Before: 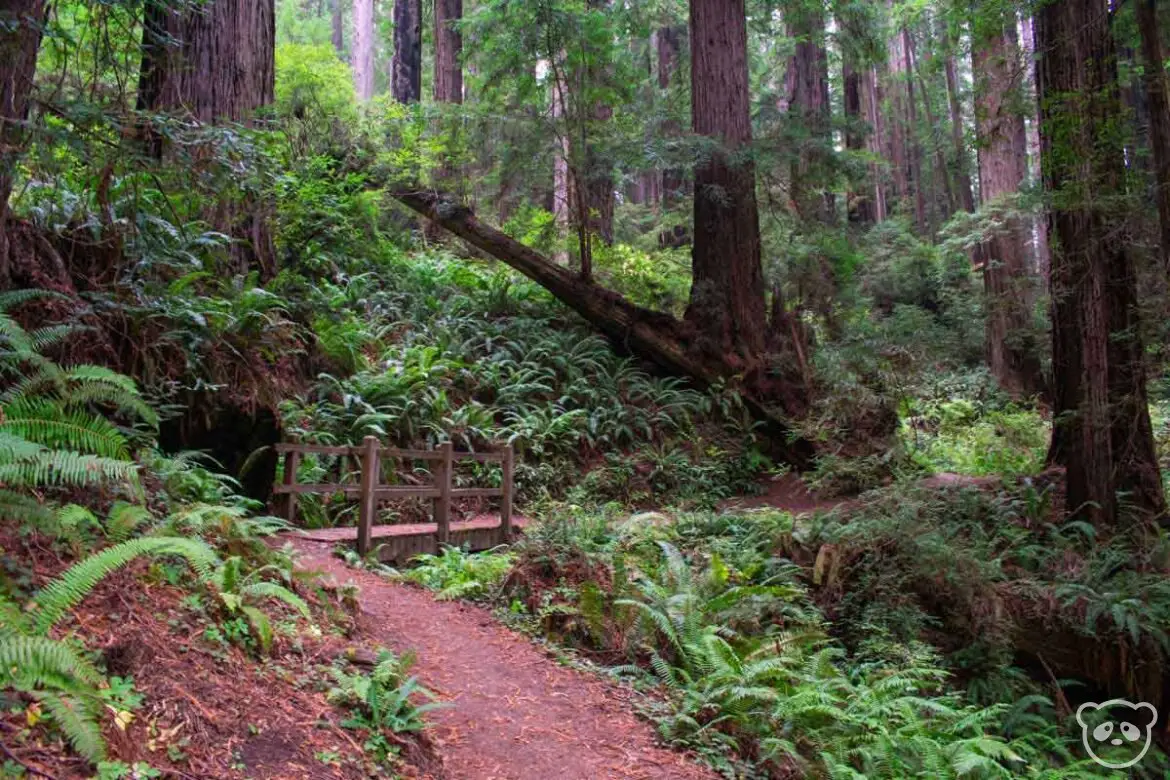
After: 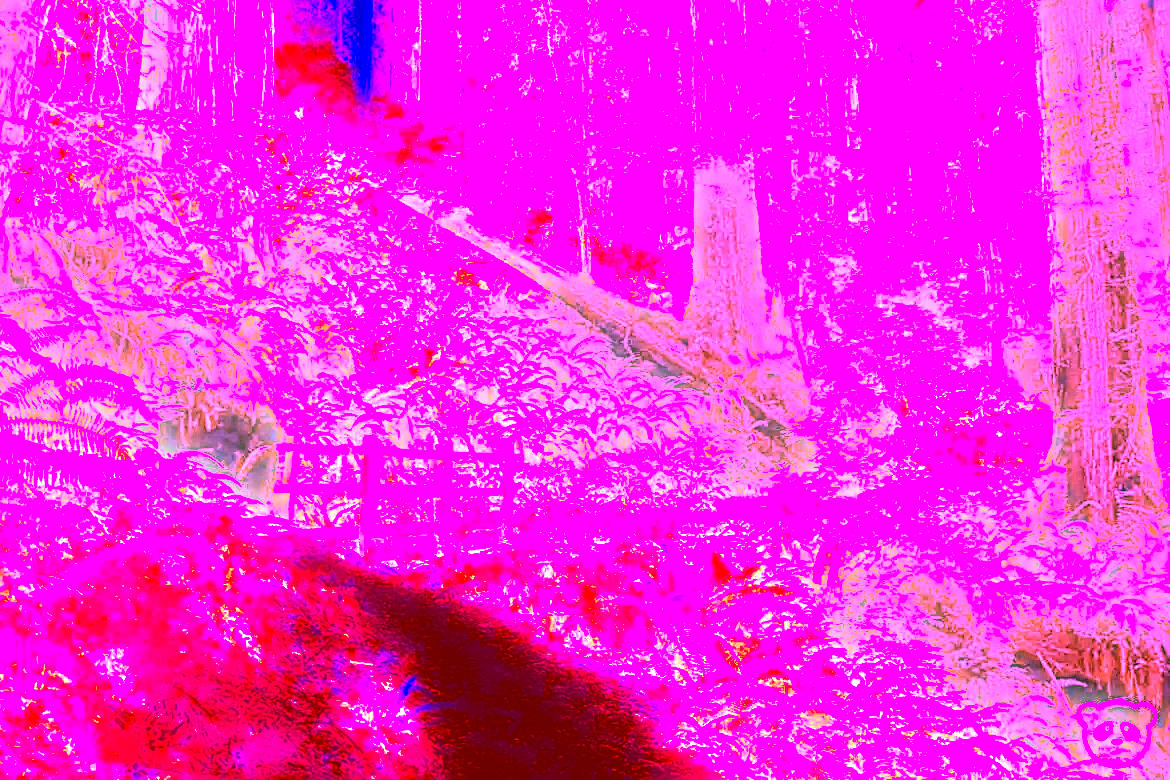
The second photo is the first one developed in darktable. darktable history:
white balance: red 8, blue 8
bloom: size 3%, threshold 100%, strength 0%
local contrast: detail 130%
sharpen: on, module defaults
